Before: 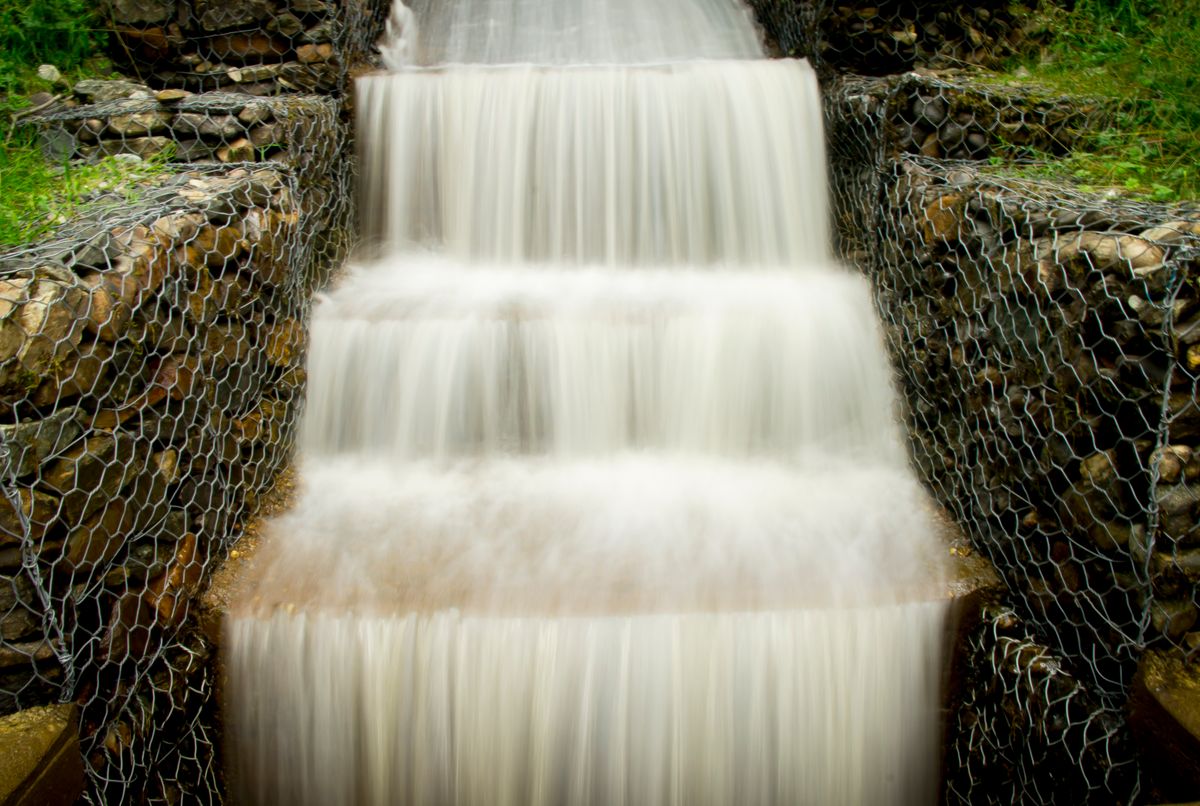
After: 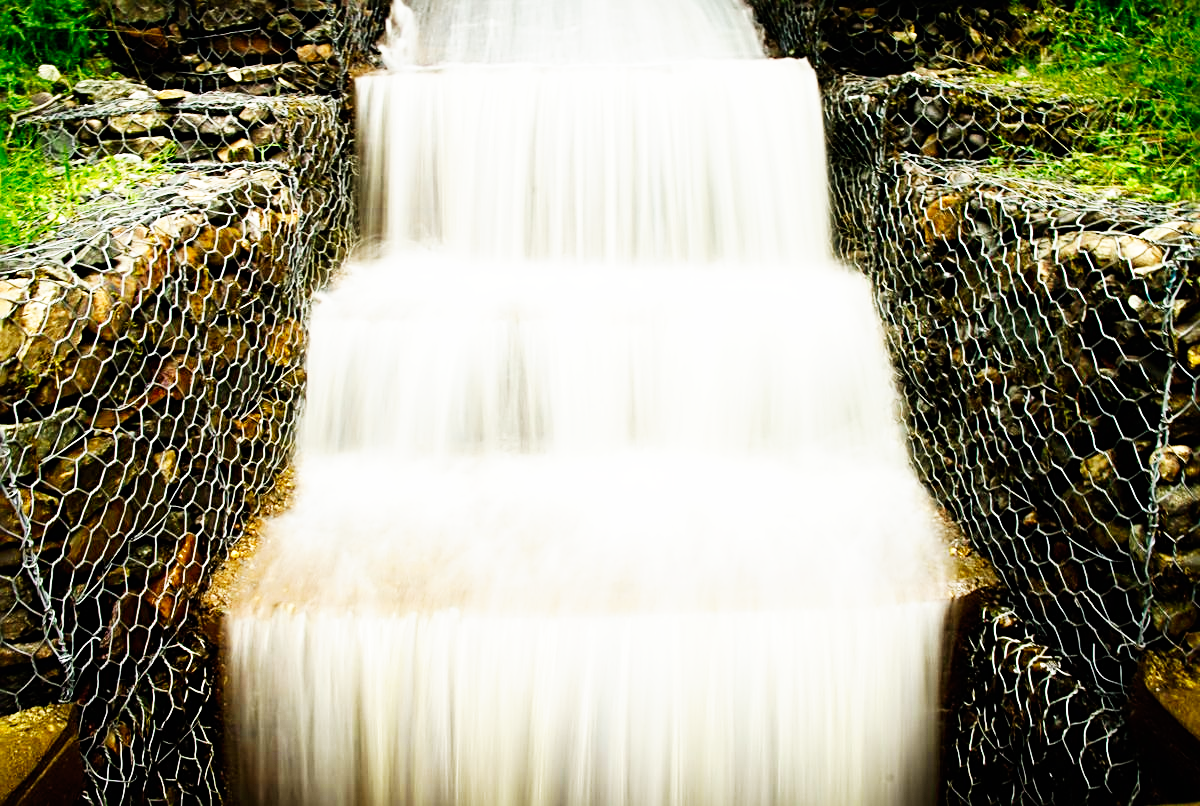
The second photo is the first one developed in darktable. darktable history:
sharpen: radius 2.594, amount 0.699
base curve: curves: ch0 [(0, 0) (0.007, 0.004) (0.027, 0.03) (0.046, 0.07) (0.207, 0.54) (0.442, 0.872) (0.673, 0.972) (1, 1)], preserve colors none
